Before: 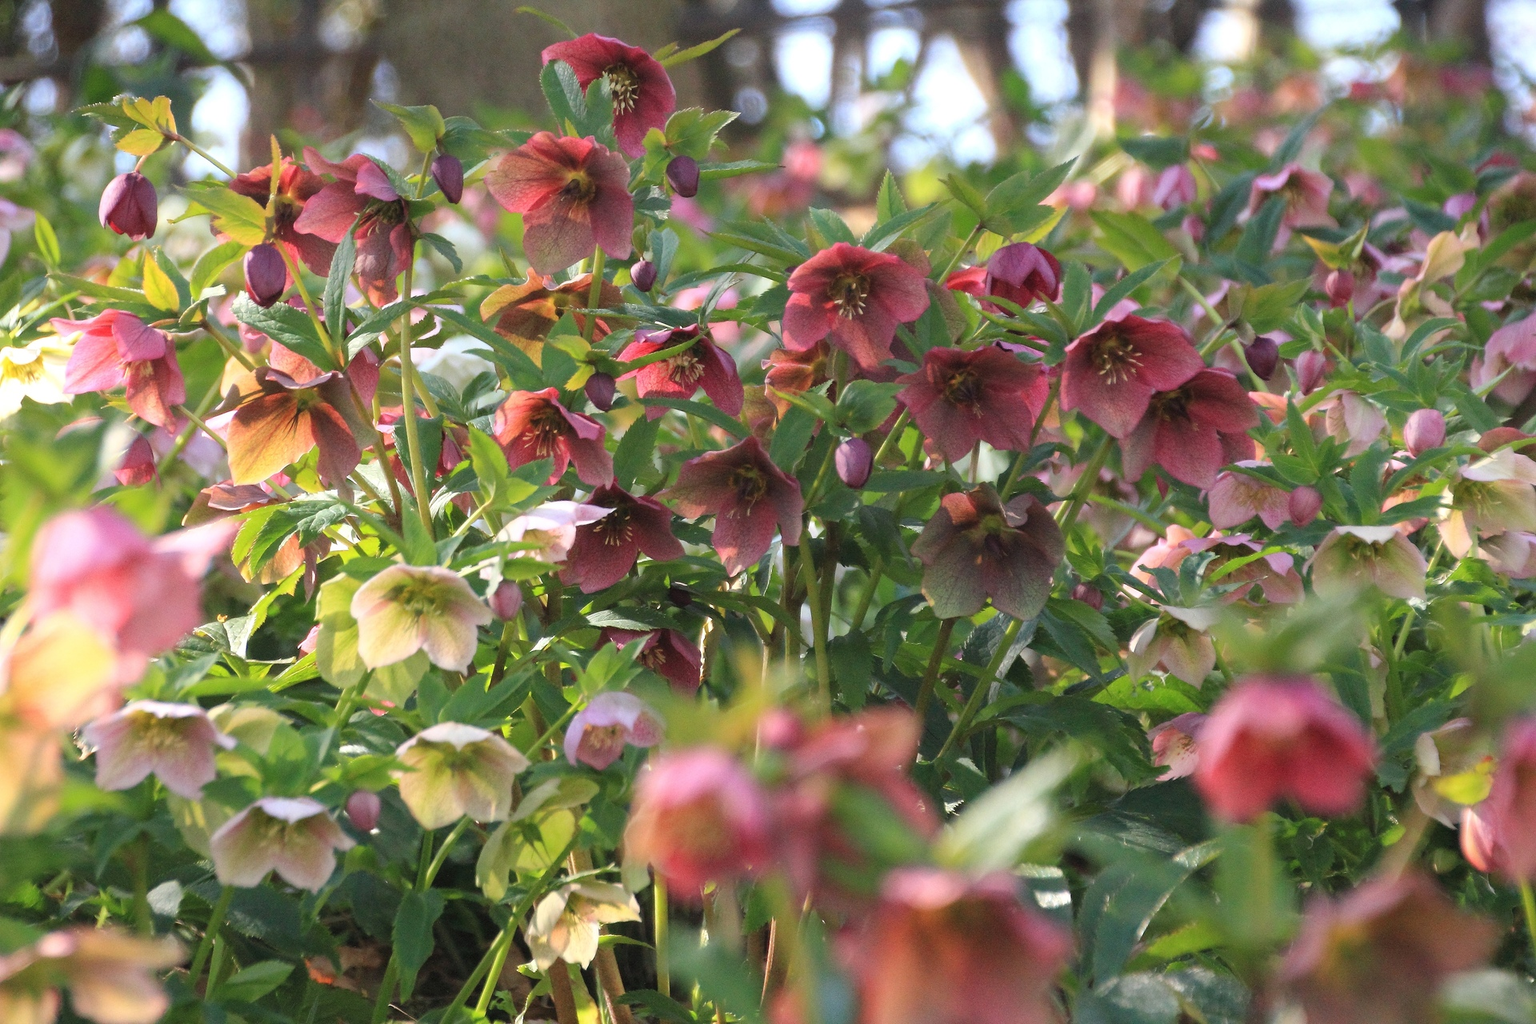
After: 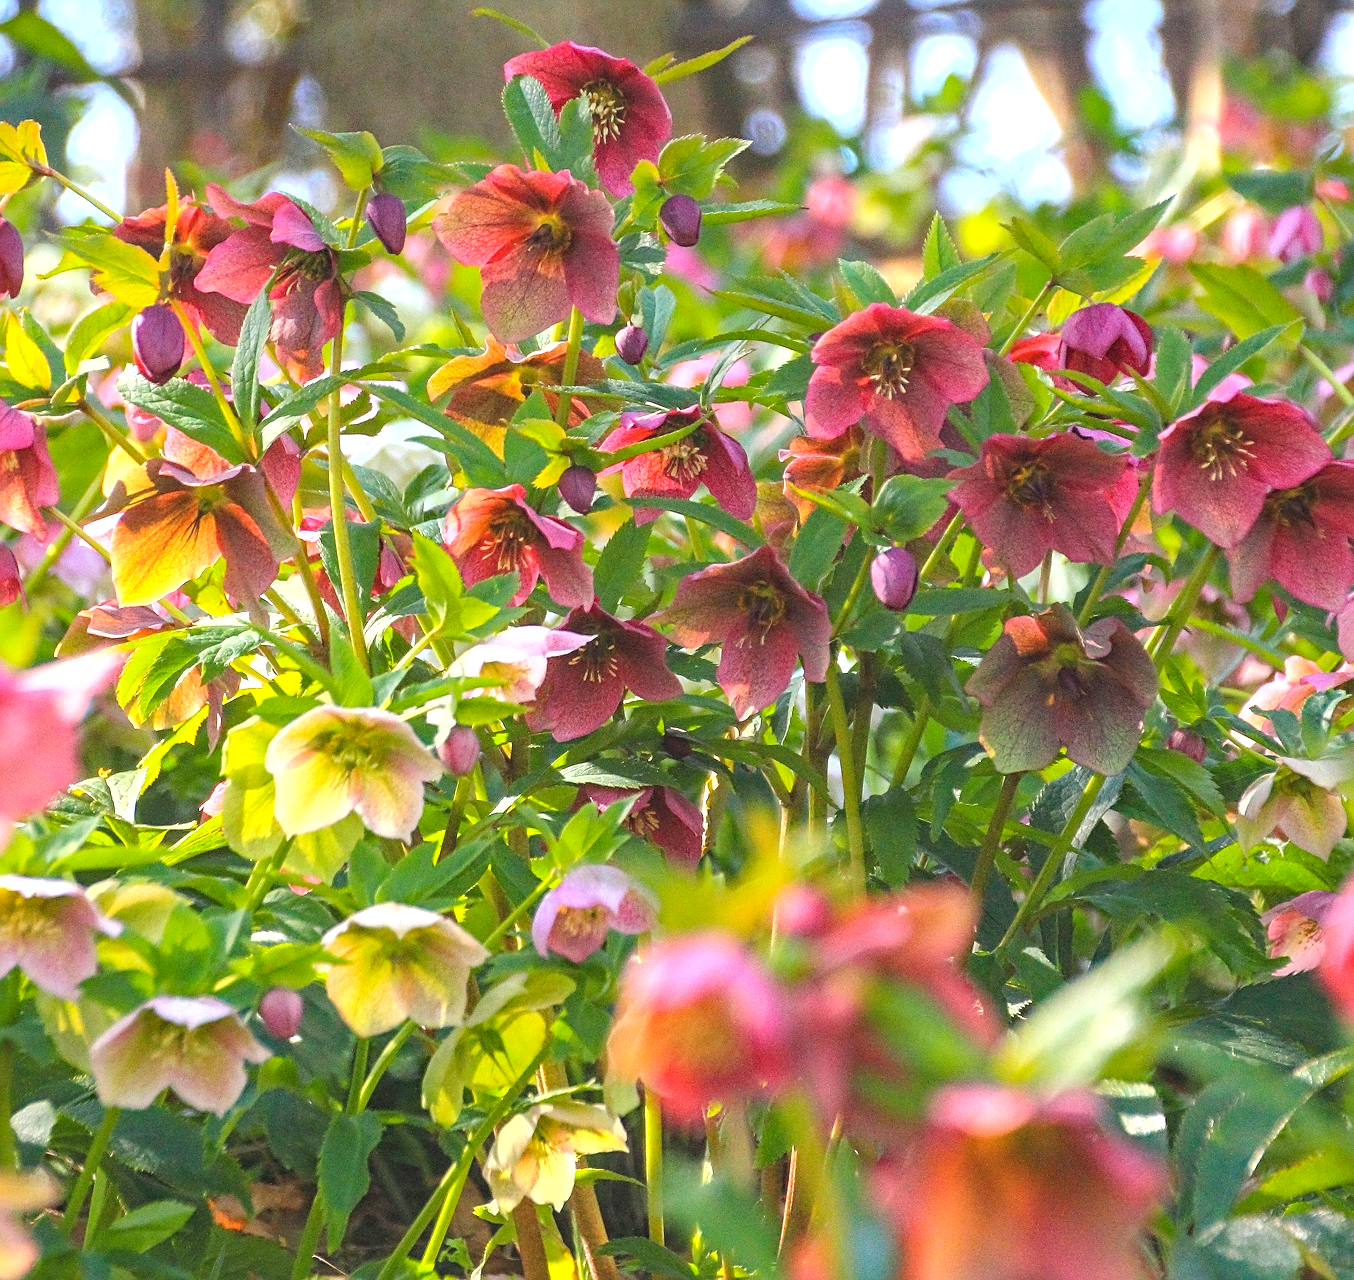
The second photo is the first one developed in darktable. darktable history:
local contrast: on, module defaults
contrast brightness saturation: contrast -0.144, brightness 0.048, saturation -0.14
color balance rgb: linear chroma grading › global chroma 33.933%, perceptual saturation grading › global saturation 8.973%
crop and rotate: left 9.058%, right 20.392%
shadows and highlights: shadows 43.3, highlights 7.7
sharpen: on, module defaults
haze removal: adaptive false
exposure: black level correction 0, exposure 0.7 EV, compensate highlight preservation false
